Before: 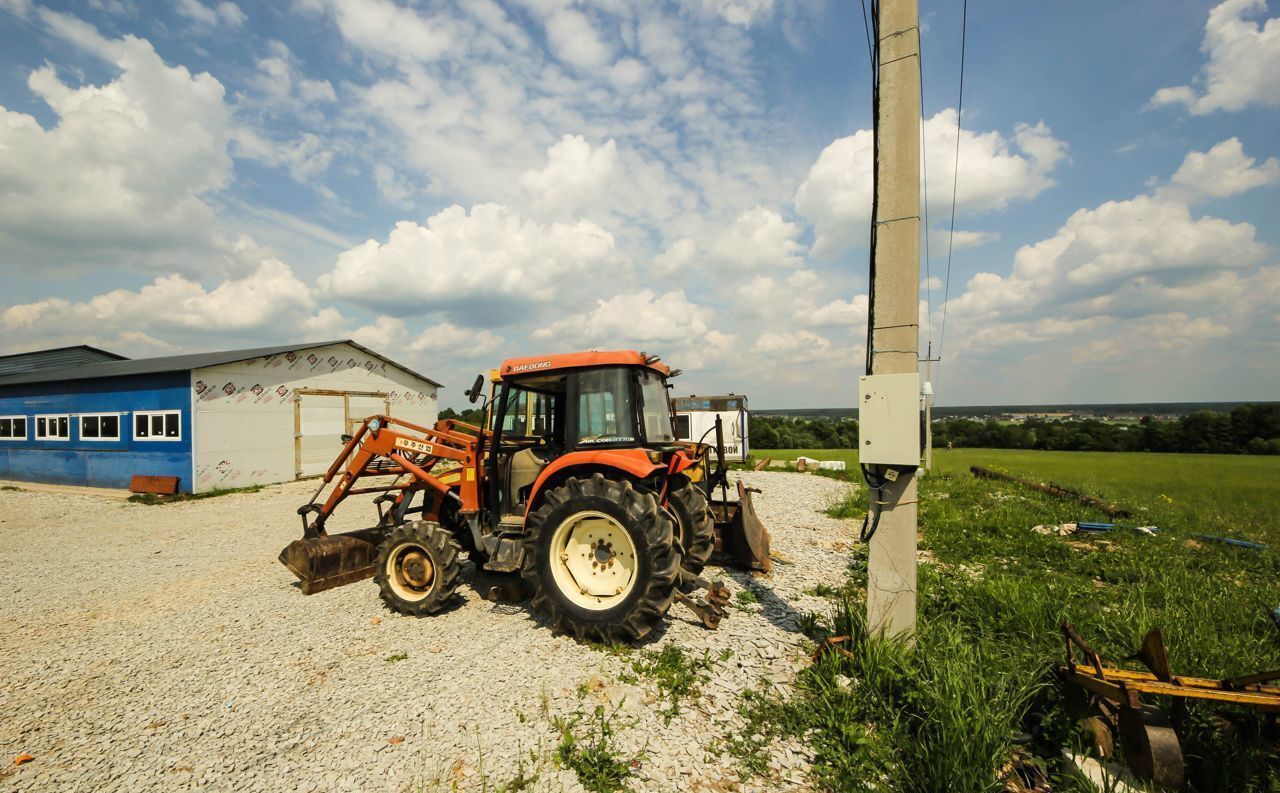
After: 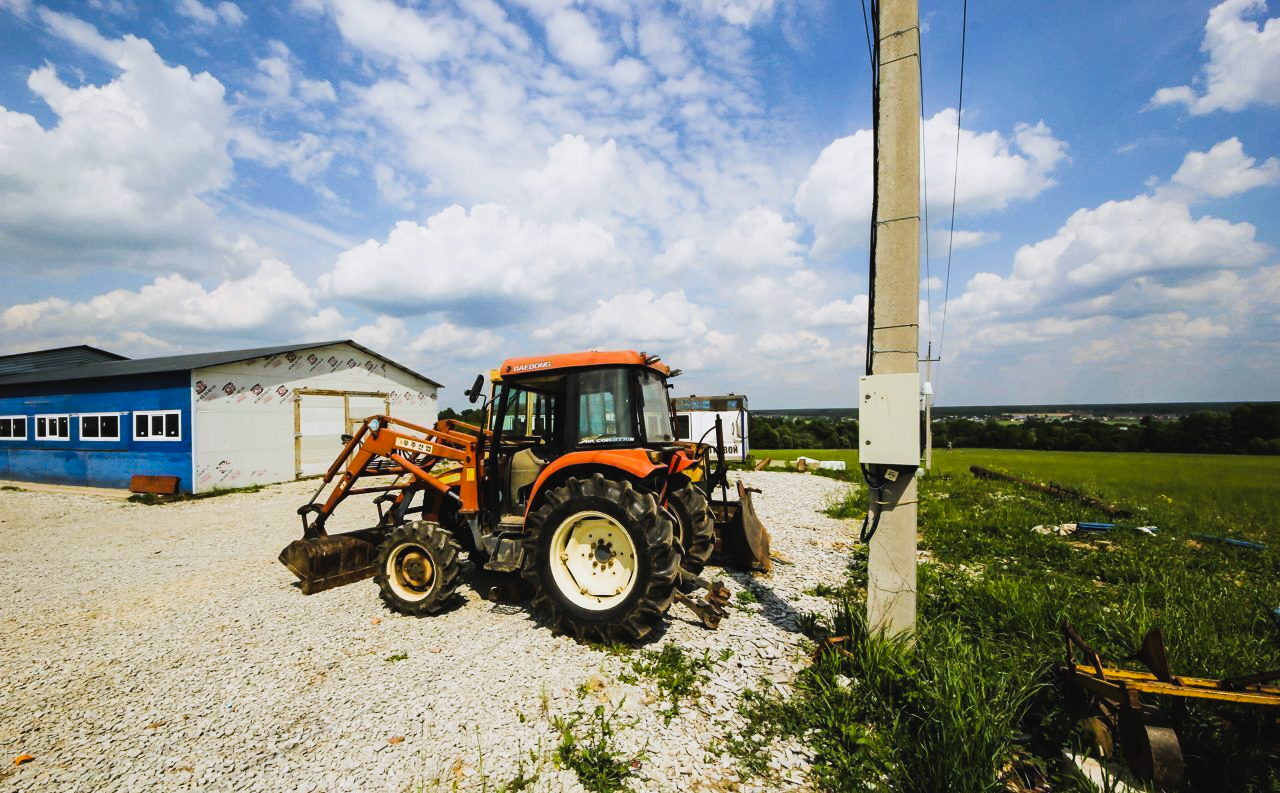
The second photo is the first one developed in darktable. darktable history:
sigmoid: contrast 1.86, skew 0.35
white balance: red 0.967, blue 1.119, emerald 0.756
exposure: black level correction -0.014, exposure -0.193 EV, compensate highlight preservation false
